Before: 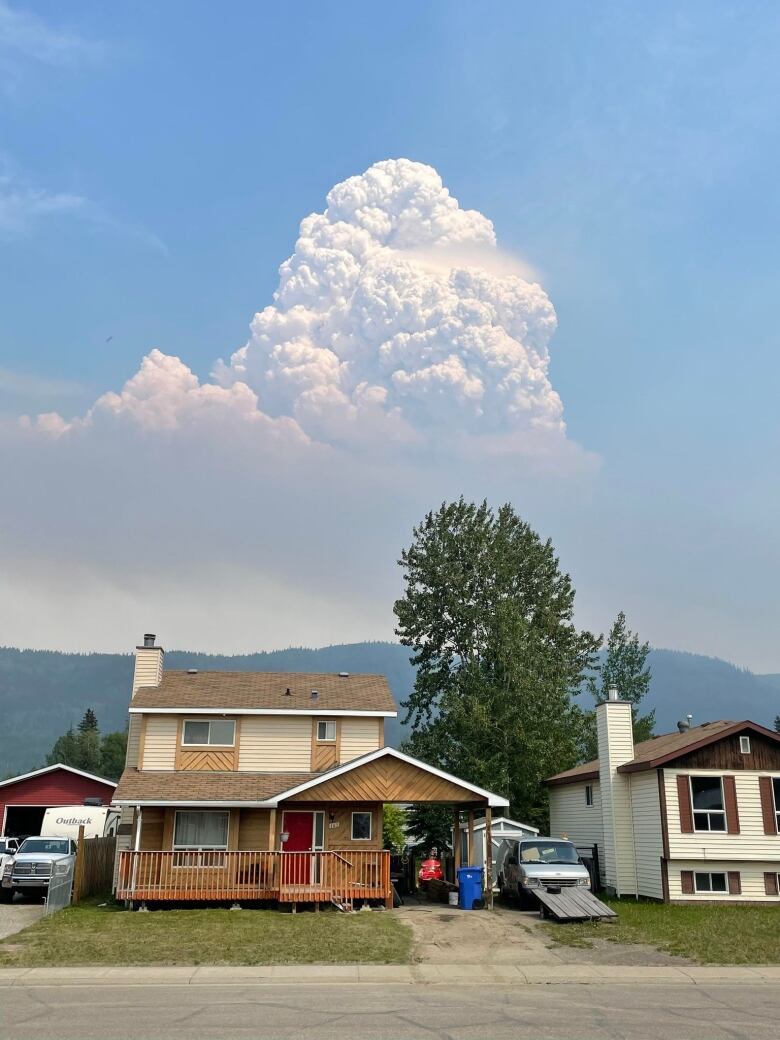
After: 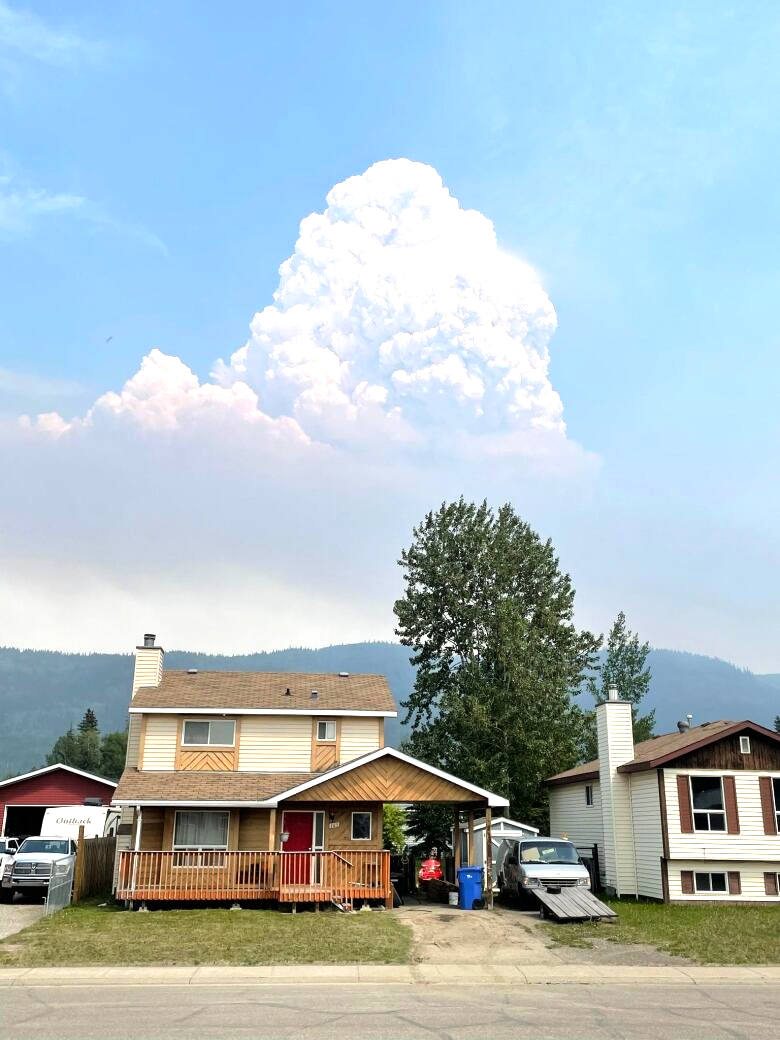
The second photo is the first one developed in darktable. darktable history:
tone equalizer: -8 EV -0.763 EV, -7 EV -0.705 EV, -6 EV -0.564 EV, -5 EV -0.374 EV, -3 EV 0.381 EV, -2 EV 0.6 EV, -1 EV 0.681 EV, +0 EV 0.744 EV
